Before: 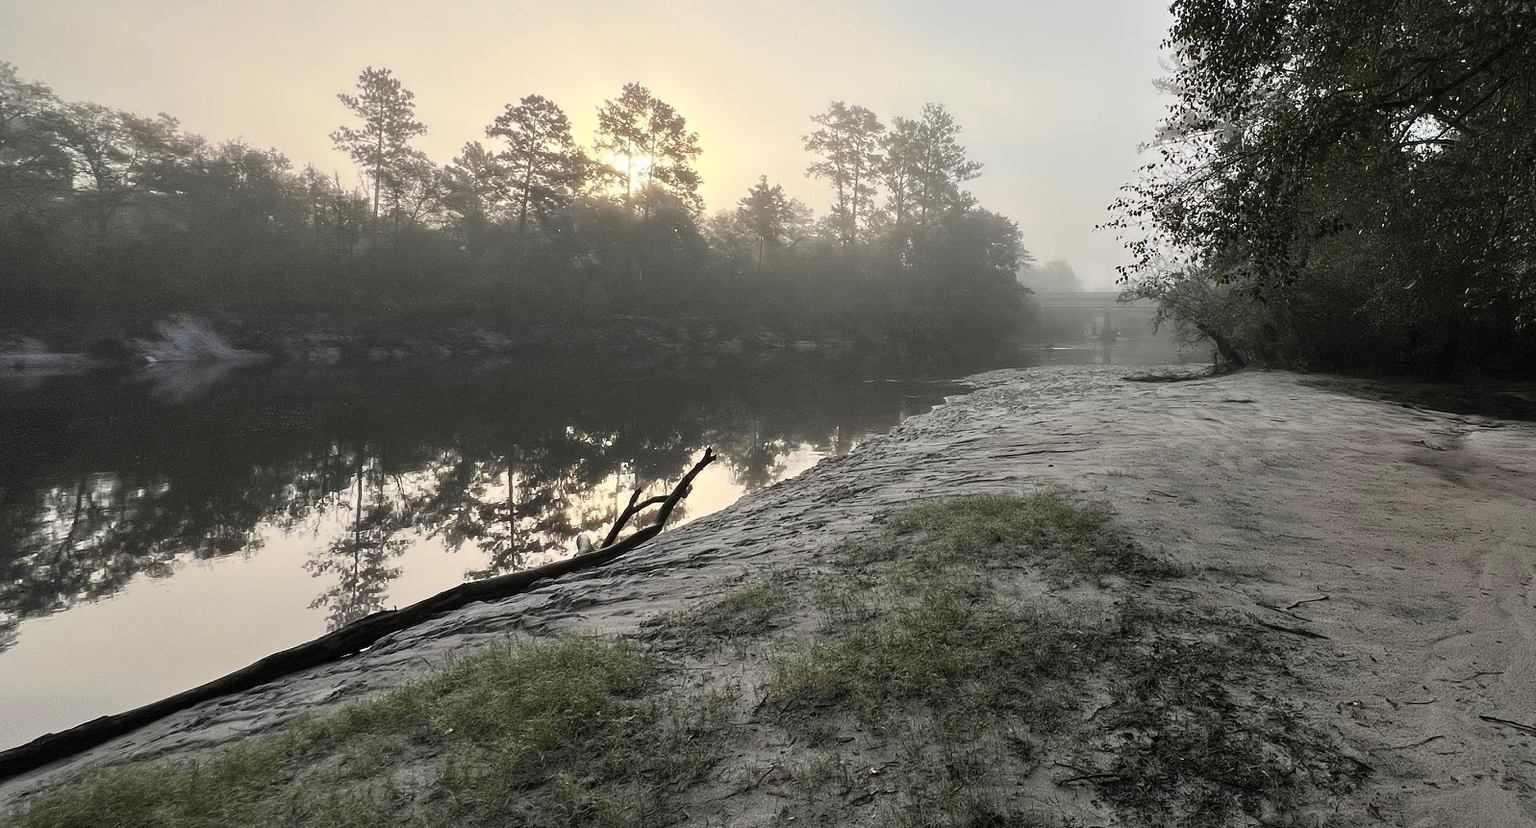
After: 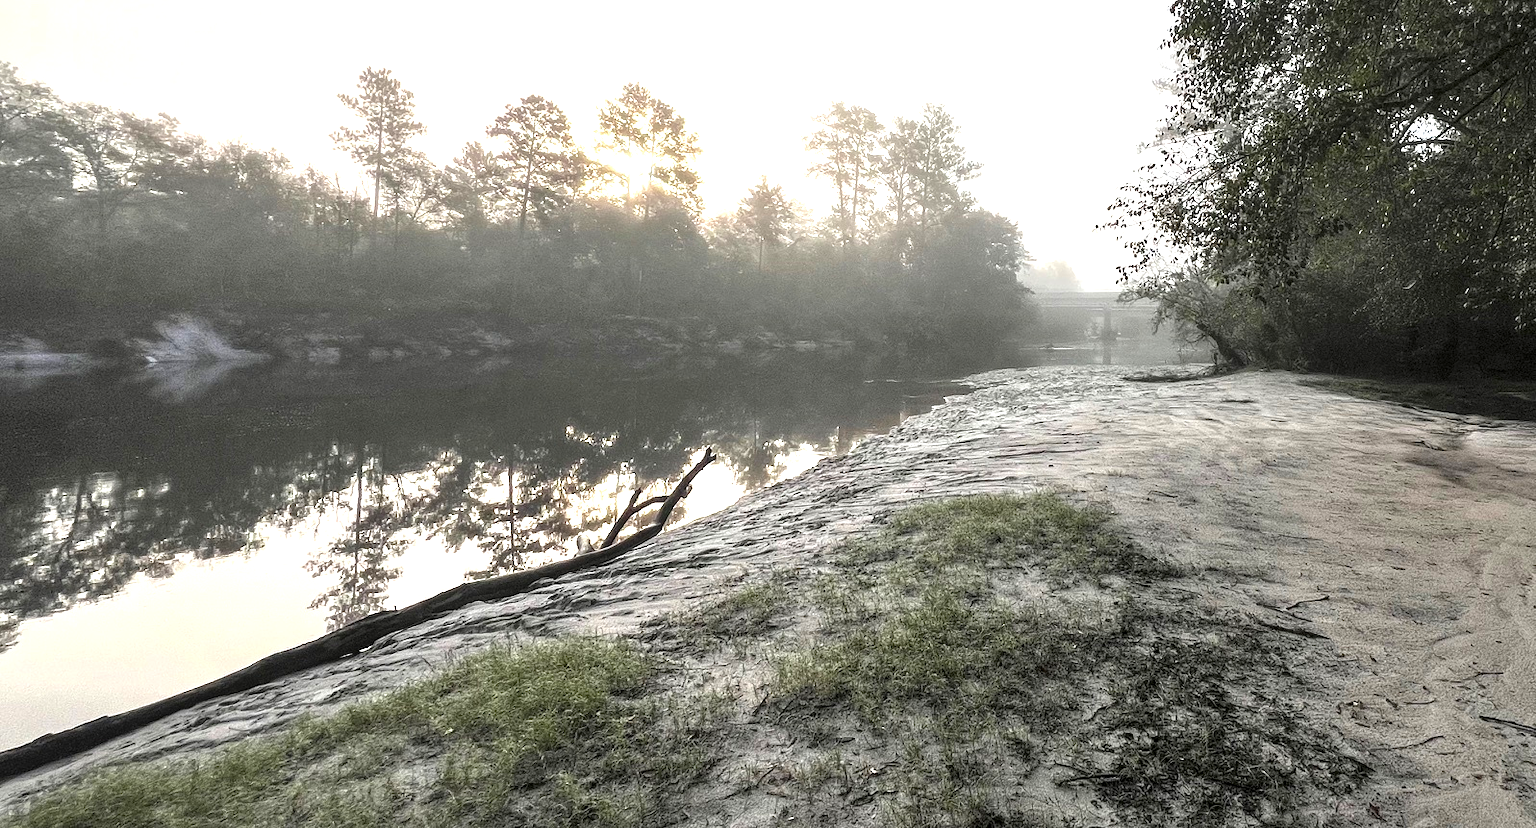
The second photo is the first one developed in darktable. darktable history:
local contrast: on, module defaults
exposure: black level correction 0, exposure 1.001 EV, compensate exposure bias true, compensate highlight preservation false
